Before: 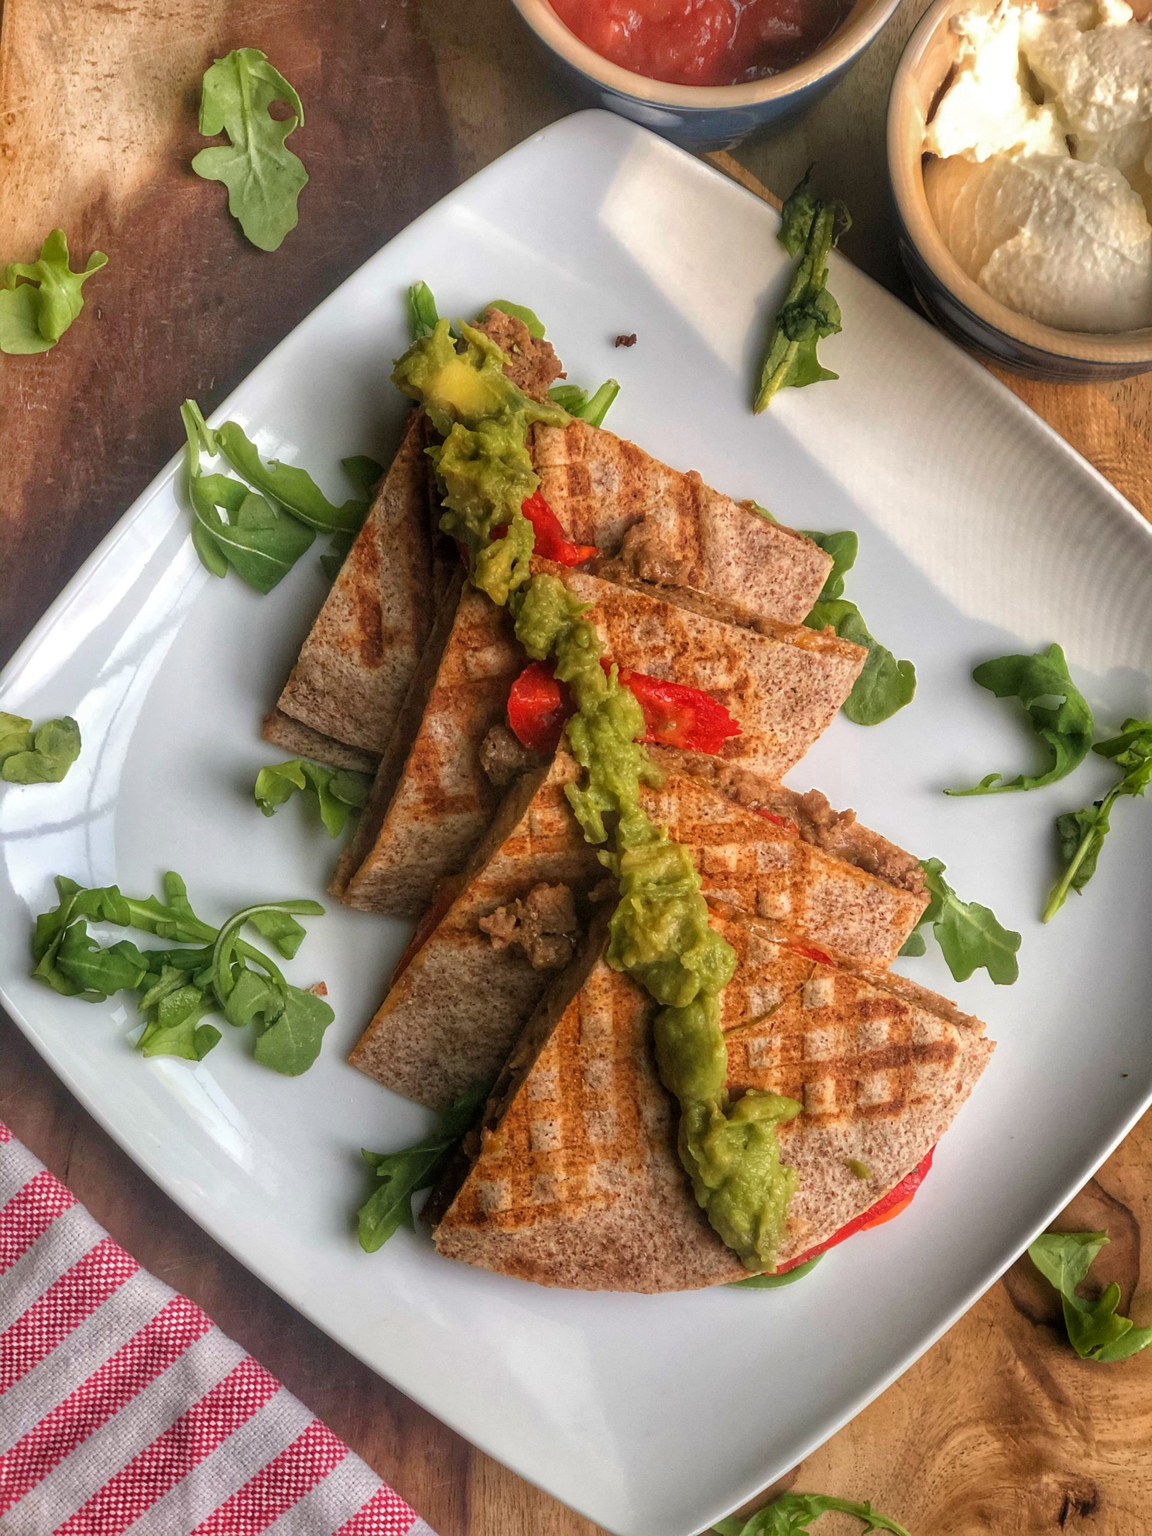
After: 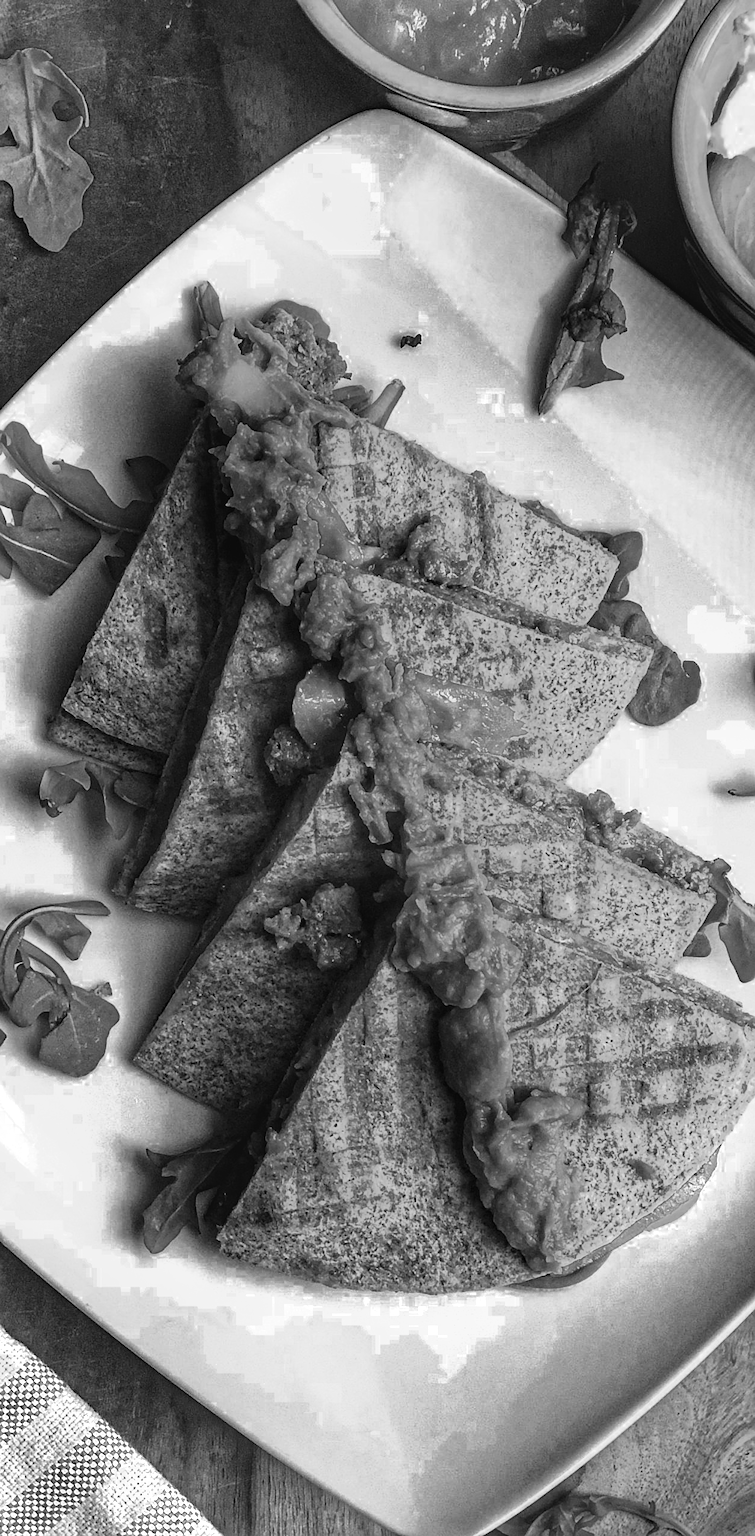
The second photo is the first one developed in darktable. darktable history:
contrast brightness saturation: contrast 0.178, saturation 0.302
local contrast: detail 109%
haze removal: strength 0.519, distance 0.923, compatibility mode true, adaptive false
crop and rotate: left 18.724%, right 15.666%
sharpen: on, module defaults
color zones: curves: ch0 [(0, 0.613) (0.01, 0.613) (0.245, 0.448) (0.498, 0.529) (0.642, 0.665) (0.879, 0.777) (0.99, 0.613)]; ch1 [(0, 0.035) (0.121, 0.189) (0.259, 0.197) (0.415, 0.061) (0.589, 0.022) (0.732, 0.022) (0.857, 0.026) (0.991, 0.053)], mix 101.87%
tone curve: curves: ch0 [(0, 0) (0.105, 0.08) (0.195, 0.18) (0.283, 0.288) (0.384, 0.419) (0.485, 0.531) (0.638, 0.69) (0.795, 0.879) (1, 0.977)]; ch1 [(0, 0) (0.161, 0.092) (0.35, 0.33) (0.379, 0.401) (0.456, 0.469) (0.498, 0.503) (0.531, 0.537) (0.596, 0.621) (0.635, 0.655) (1, 1)]; ch2 [(0, 0) (0.371, 0.362) (0.437, 0.437) (0.483, 0.484) (0.53, 0.515) (0.56, 0.58) (0.622, 0.606) (1, 1)], preserve colors none
